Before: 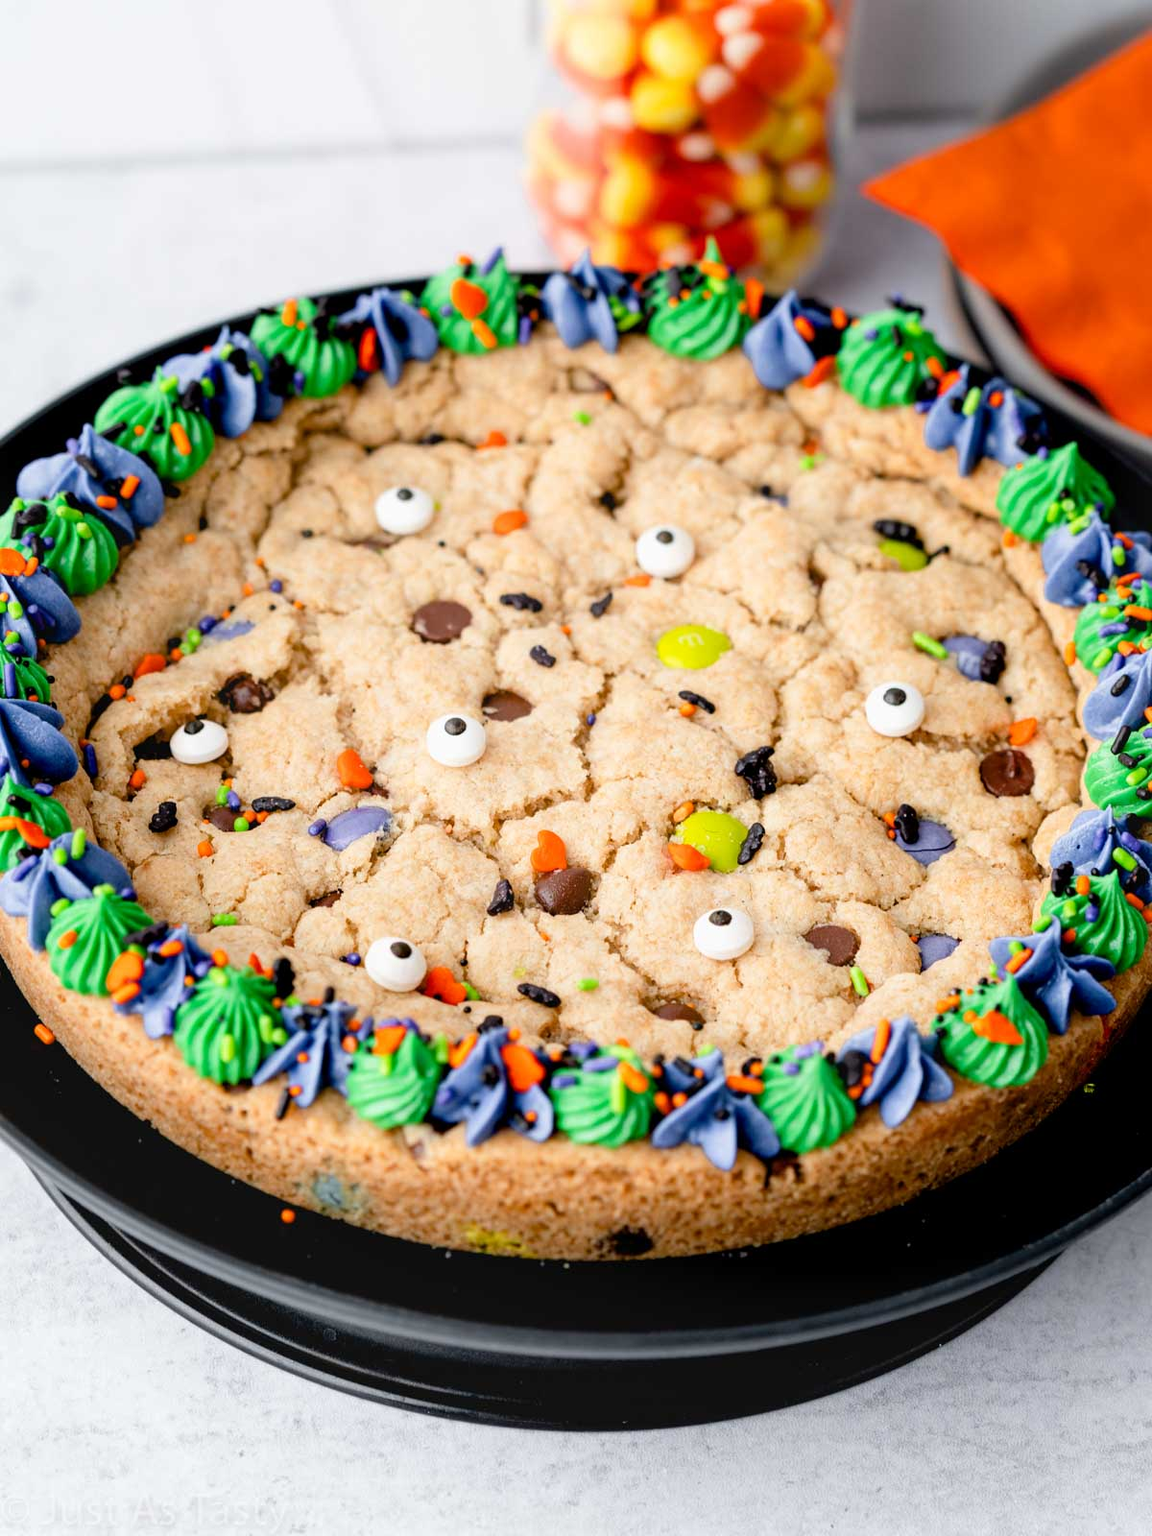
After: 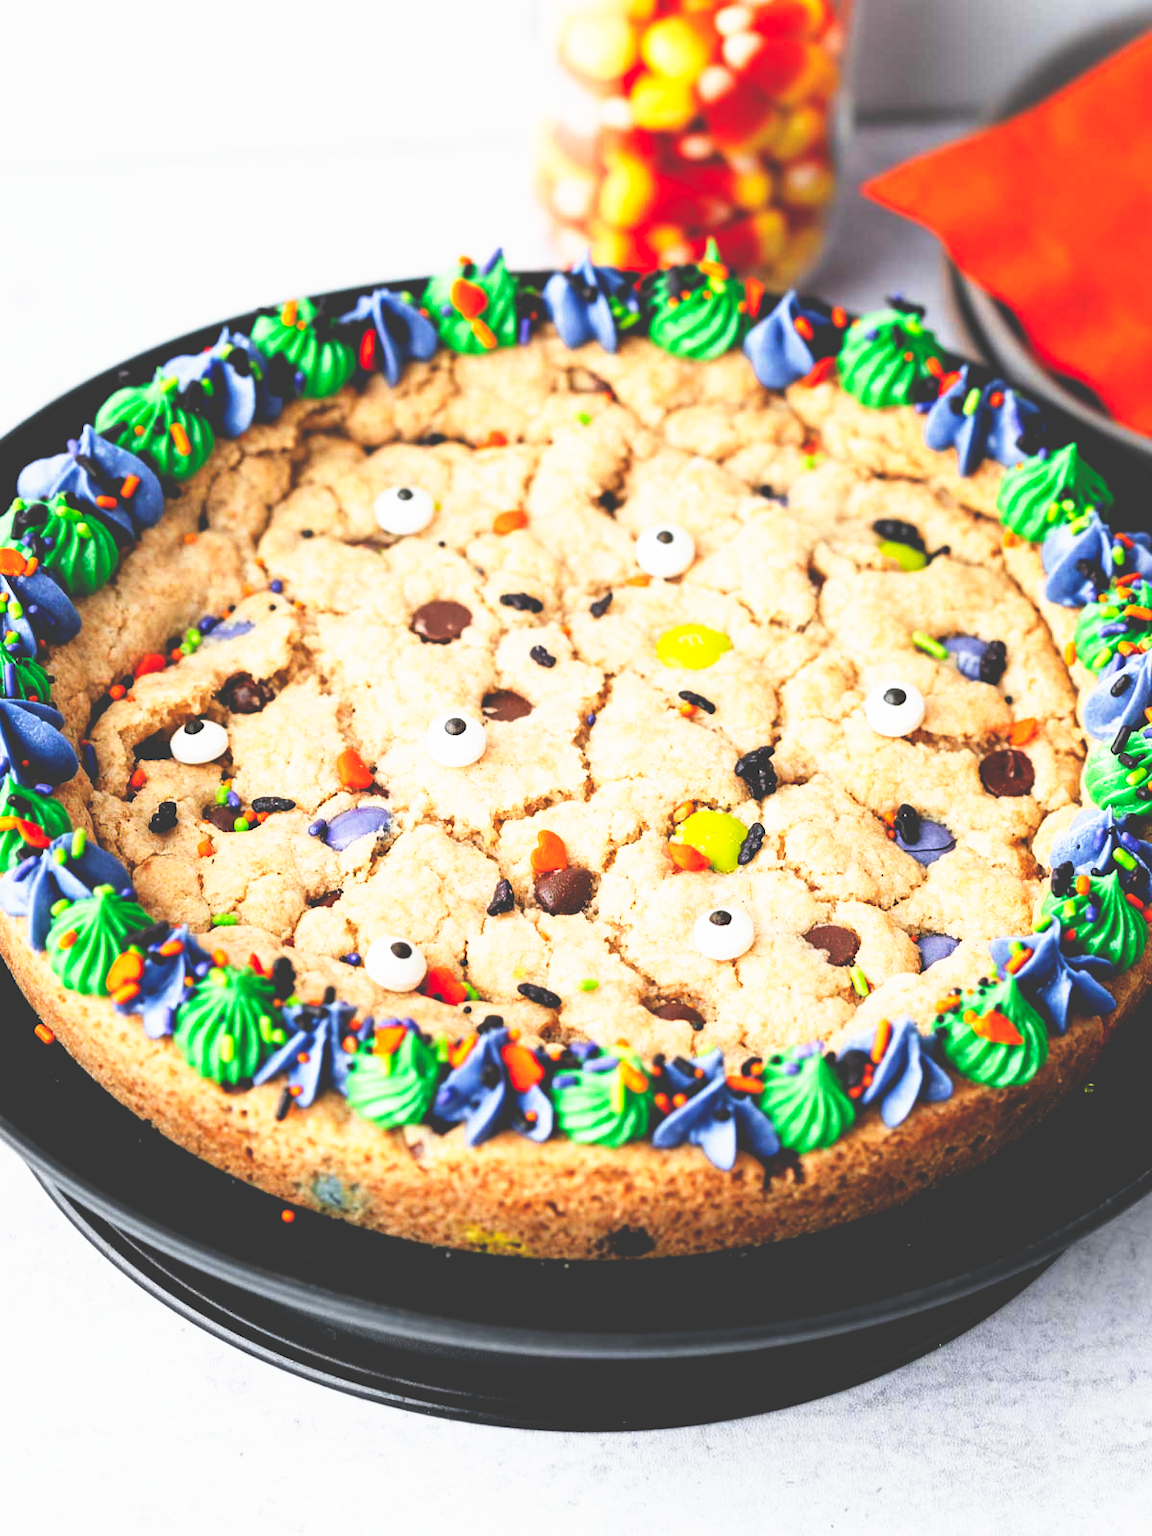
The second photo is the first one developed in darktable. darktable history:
base curve: curves: ch0 [(0, 0.036) (0.007, 0.037) (0.604, 0.887) (1, 1)], preserve colors none
tone equalizer: on, module defaults
